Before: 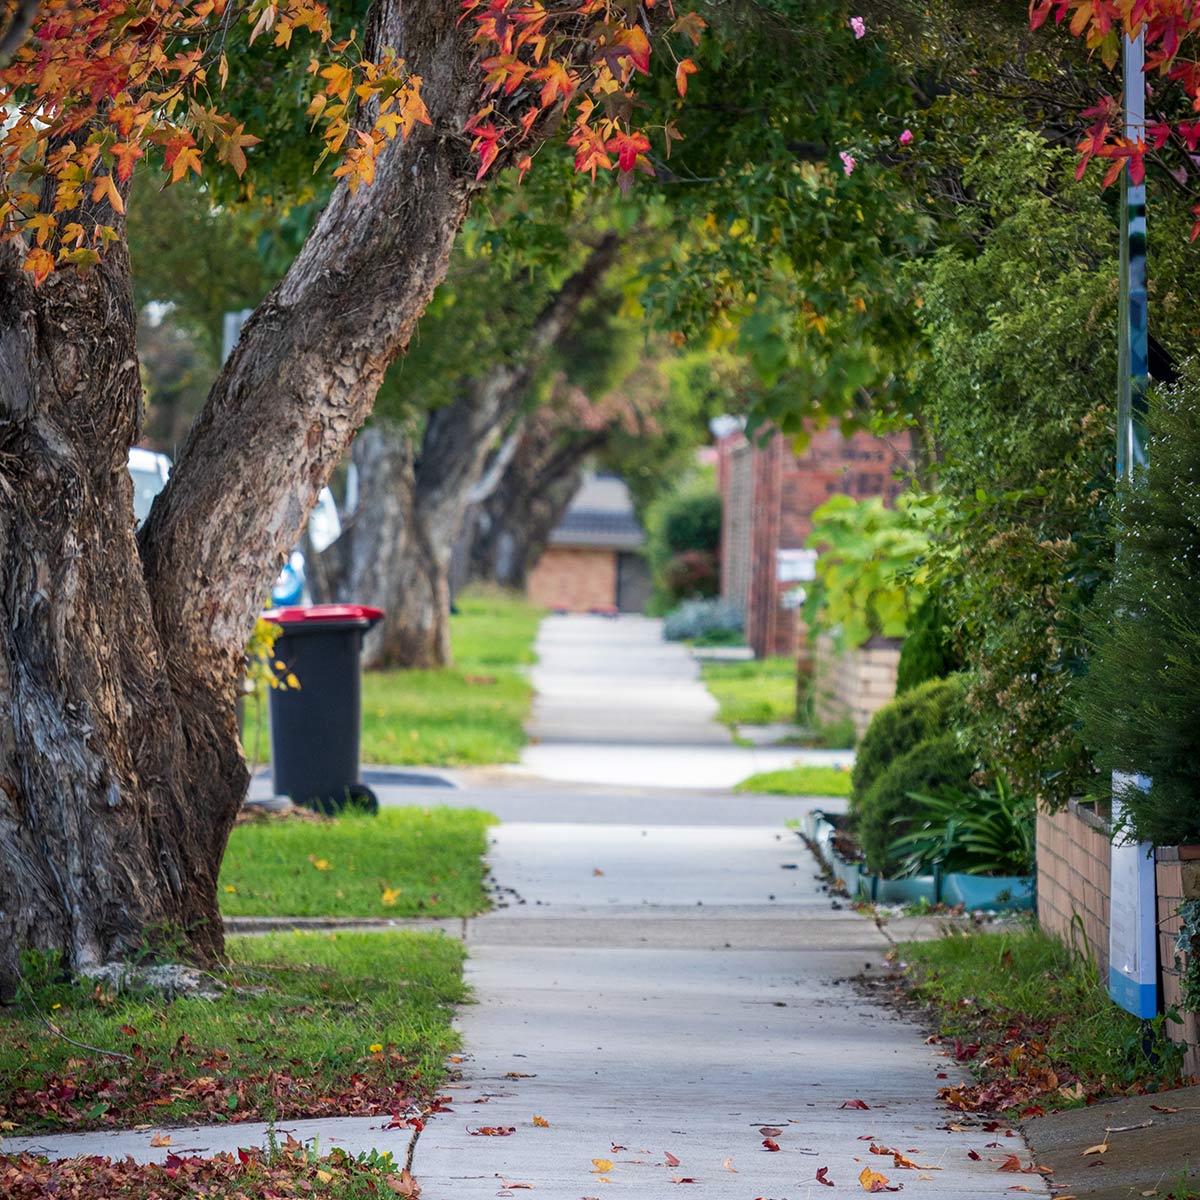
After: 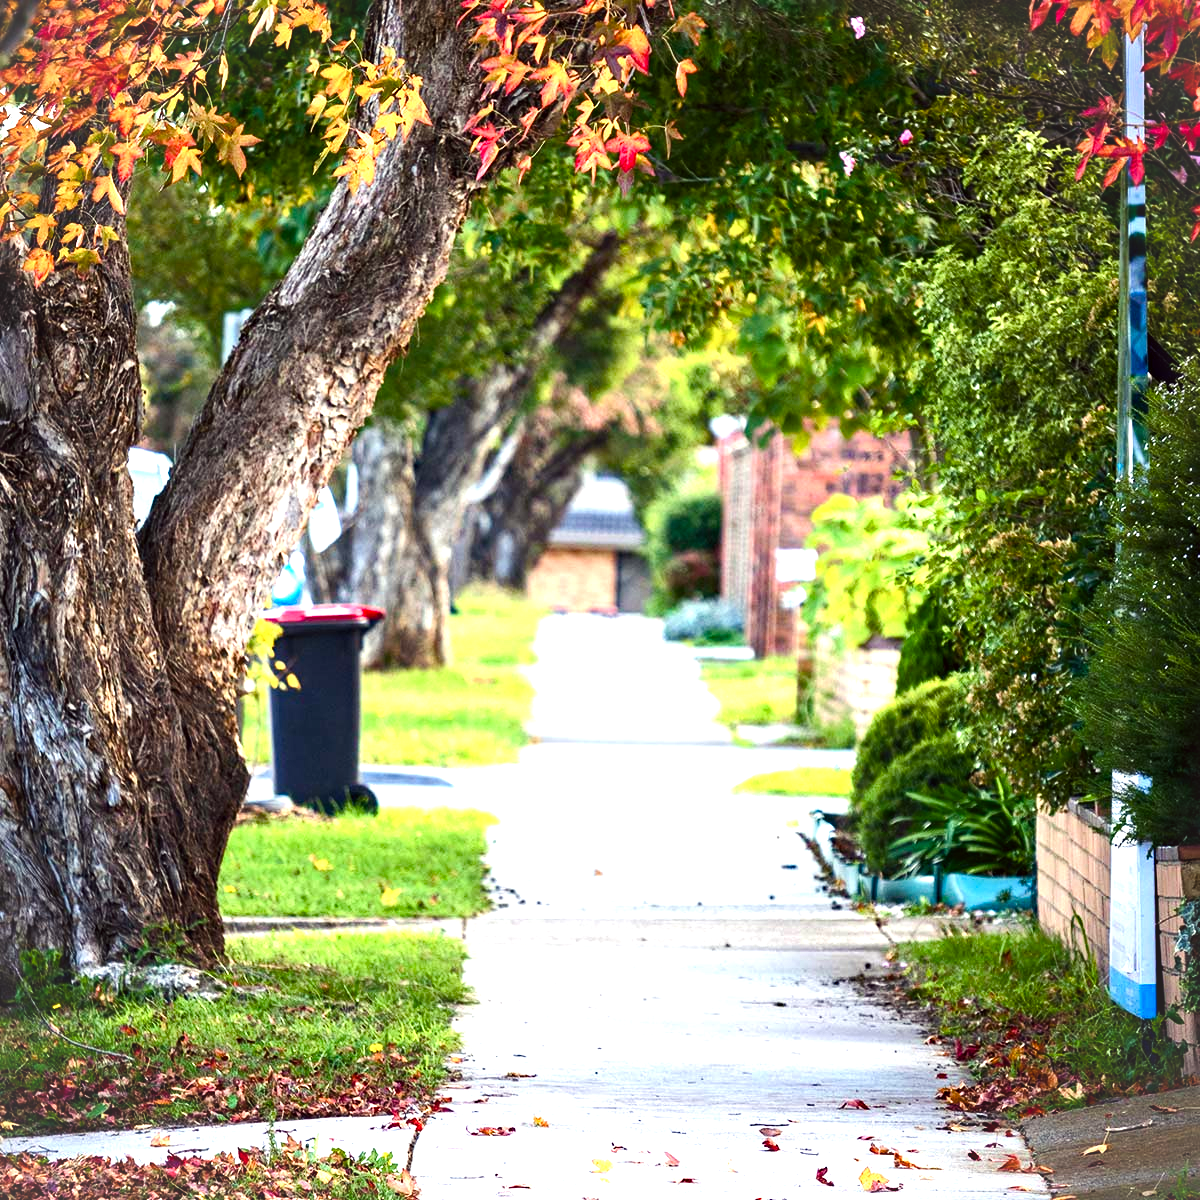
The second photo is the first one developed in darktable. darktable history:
vignetting: fall-off start 100%, brightness 0.05, saturation 0
haze removal: adaptive false
color balance rgb: linear chroma grading › shadows 32%, linear chroma grading › global chroma -2%, linear chroma grading › mid-tones 4%, perceptual saturation grading › global saturation -2%, perceptual saturation grading › highlights -8%, perceptual saturation grading › mid-tones 8%, perceptual saturation grading › shadows 4%, perceptual brilliance grading › highlights 8%, perceptual brilliance grading › mid-tones 4%, perceptual brilliance grading › shadows 2%, global vibrance 16%, saturation formula JzAzBz (2021)
tone equalizer: -8 EV -0.75 EV, -7 EV -0.7 EV, -6 EV -0.6 EV, -5 EV -0.4 EV, -3 EV 0.4 EV, -2 EV 0.6 EV, -1 EV 0.7 EV, +0 EV 0.75 EV, edges refinement/feathering 500, mask exposure compensation -1.57 EV, preserve details no
exposure: black level correction 0, exposure 0.7 EV, compensate exposure bias true, compensate highlight preservation false
color correction: highlights a* -0.95, highlights b* 4.5, shadows a* 3.55
